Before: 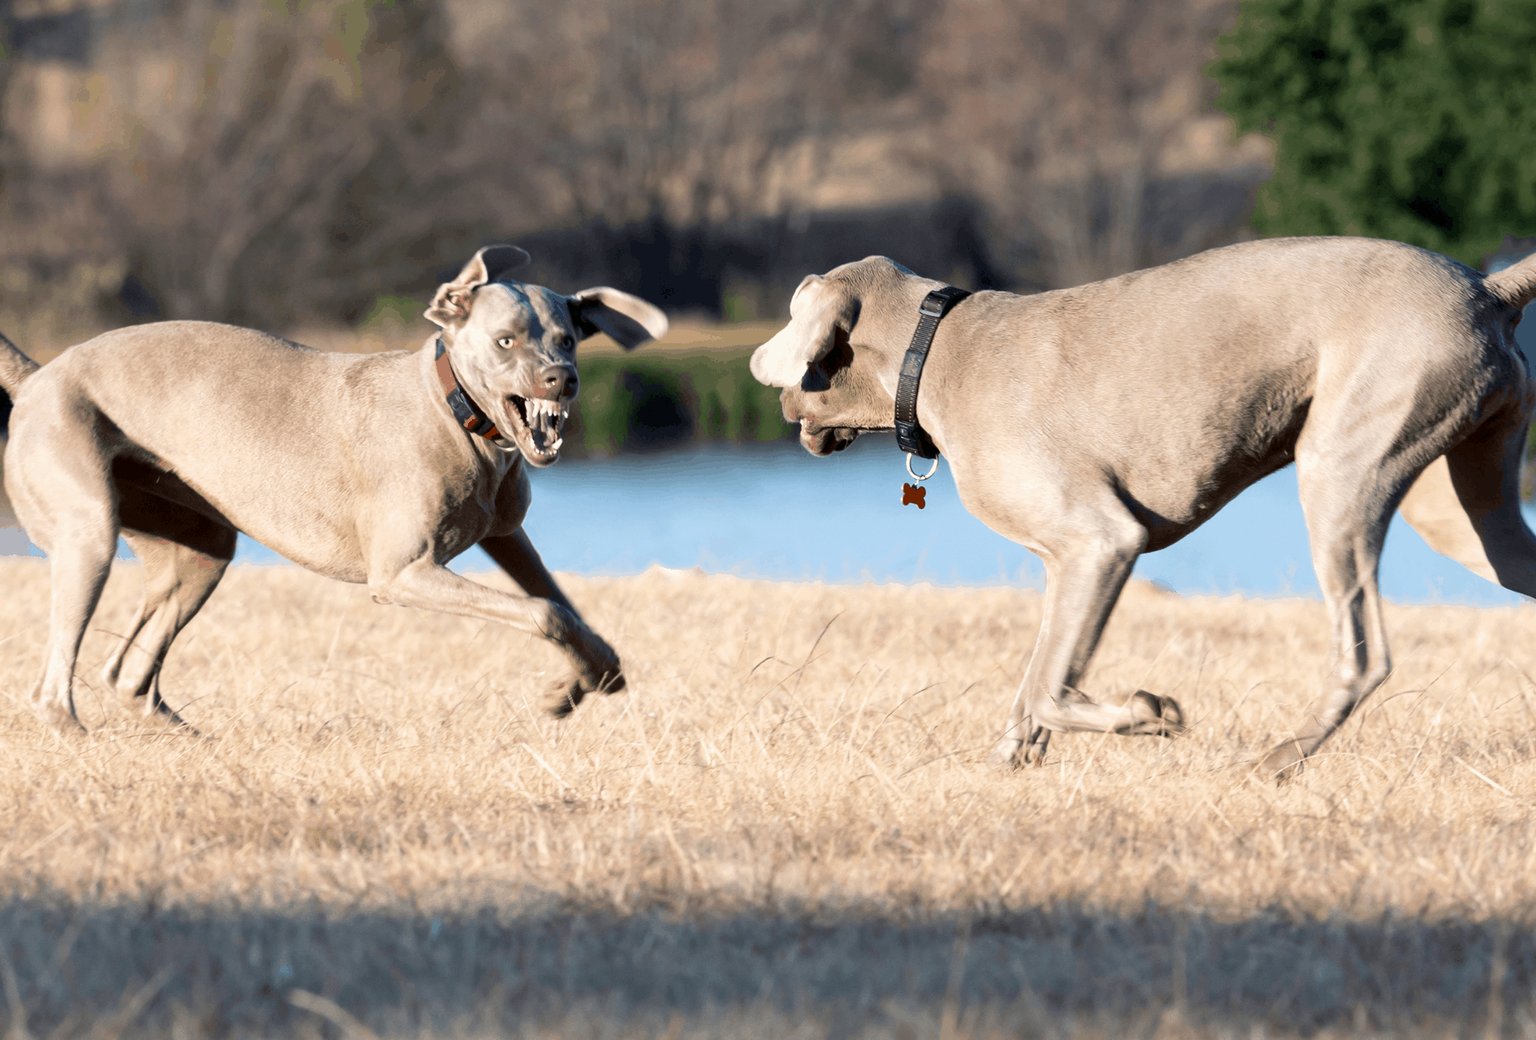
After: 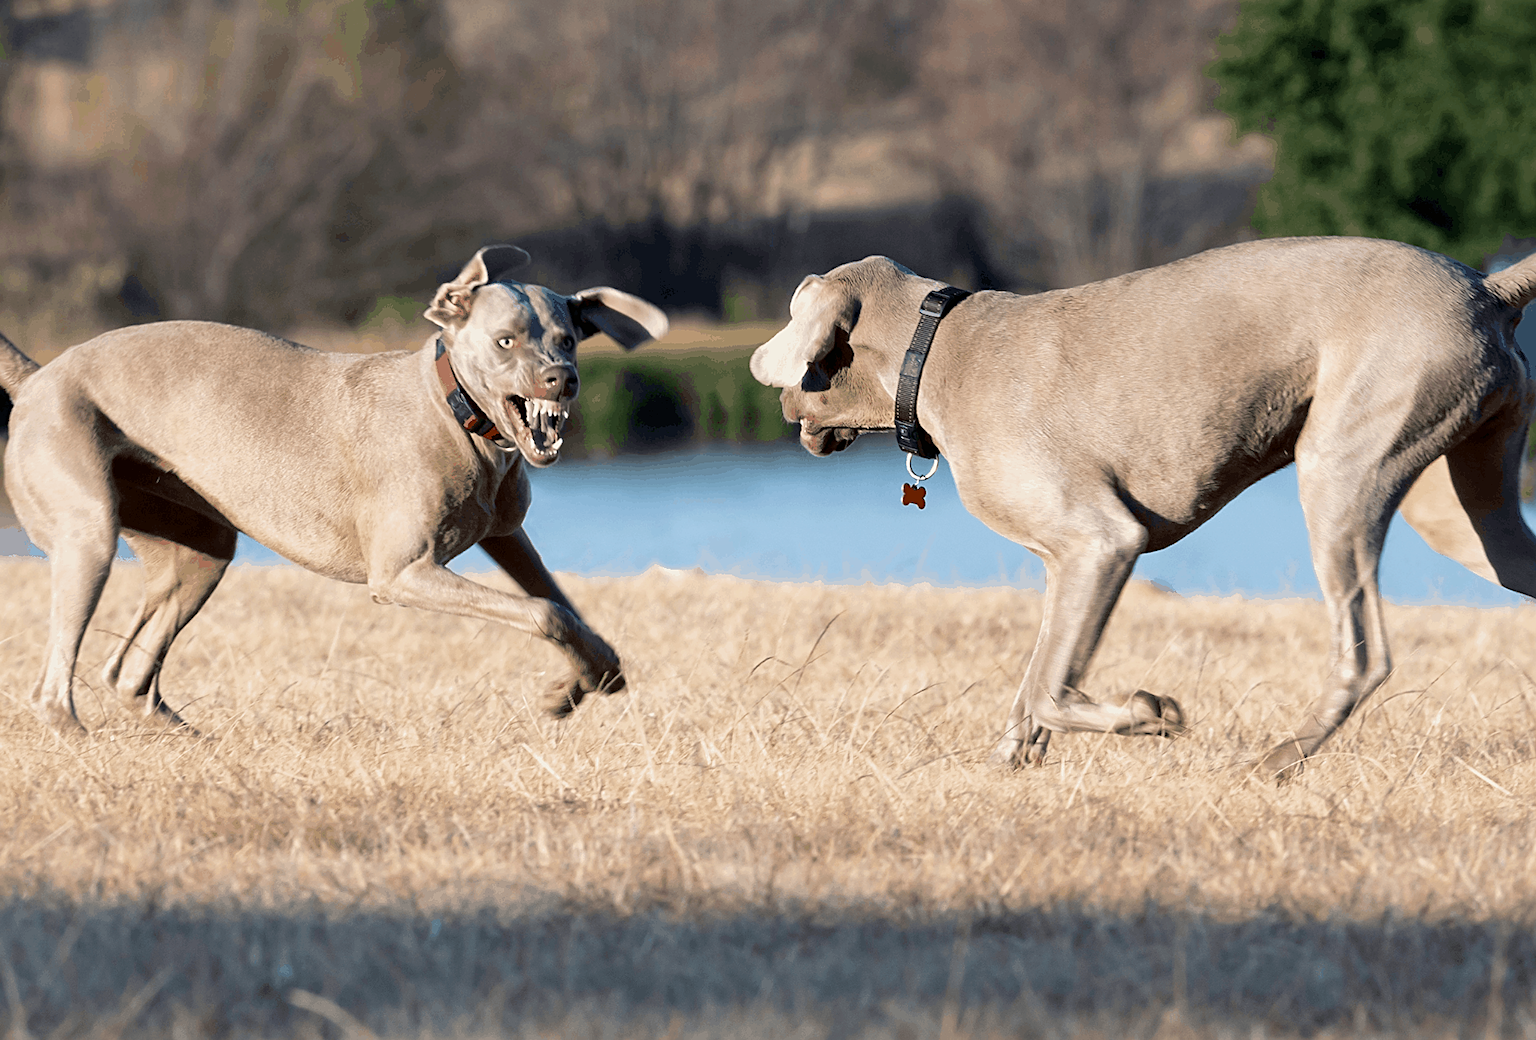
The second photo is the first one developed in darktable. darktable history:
sharpen: on, module defaults
shadows and highlights: shadows -20.4, white point adjustment -2.04, highlights -35
